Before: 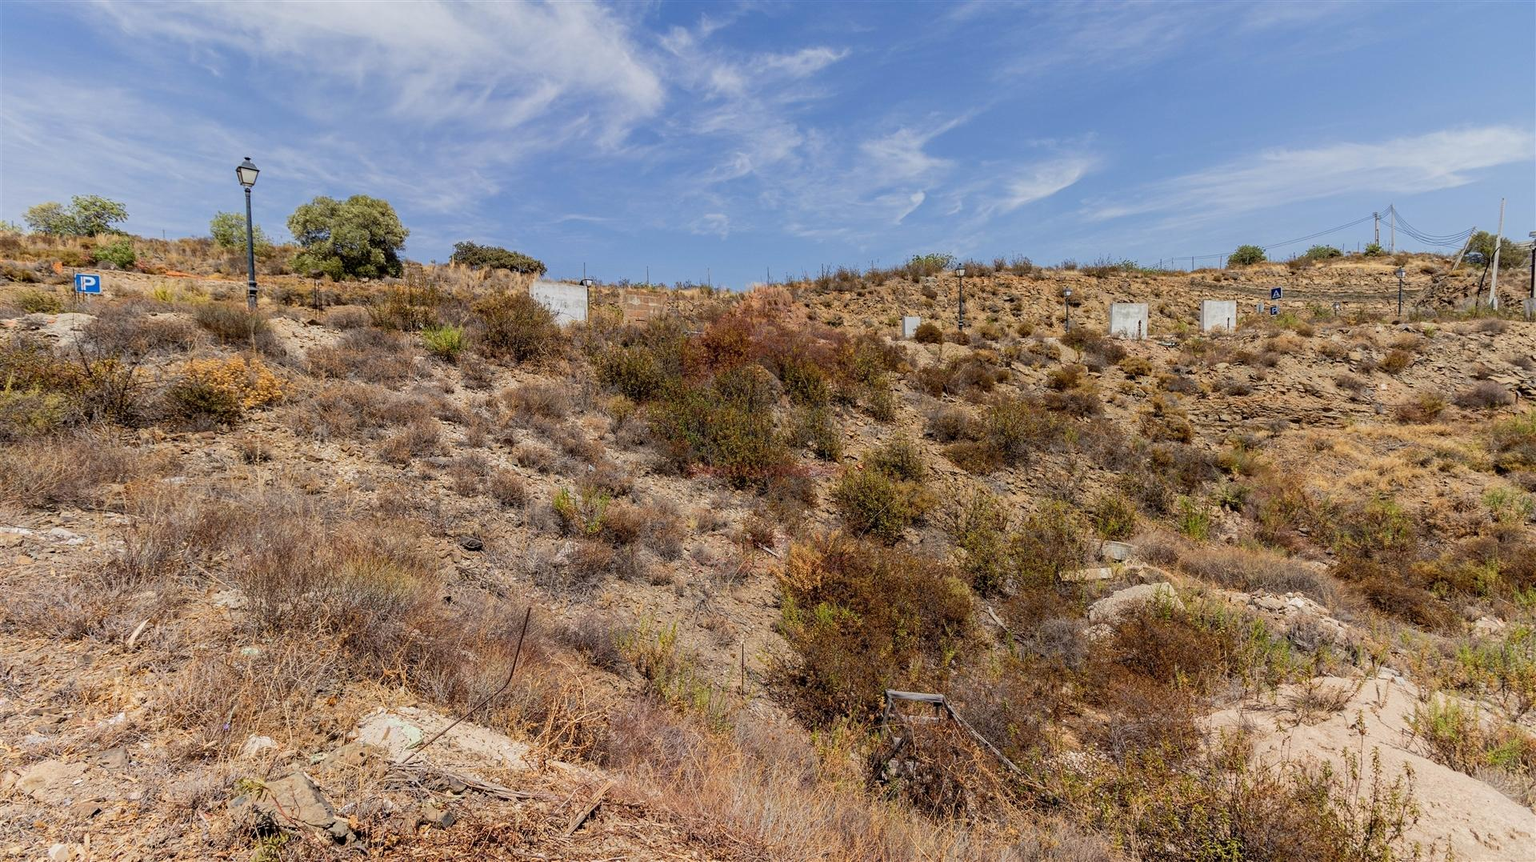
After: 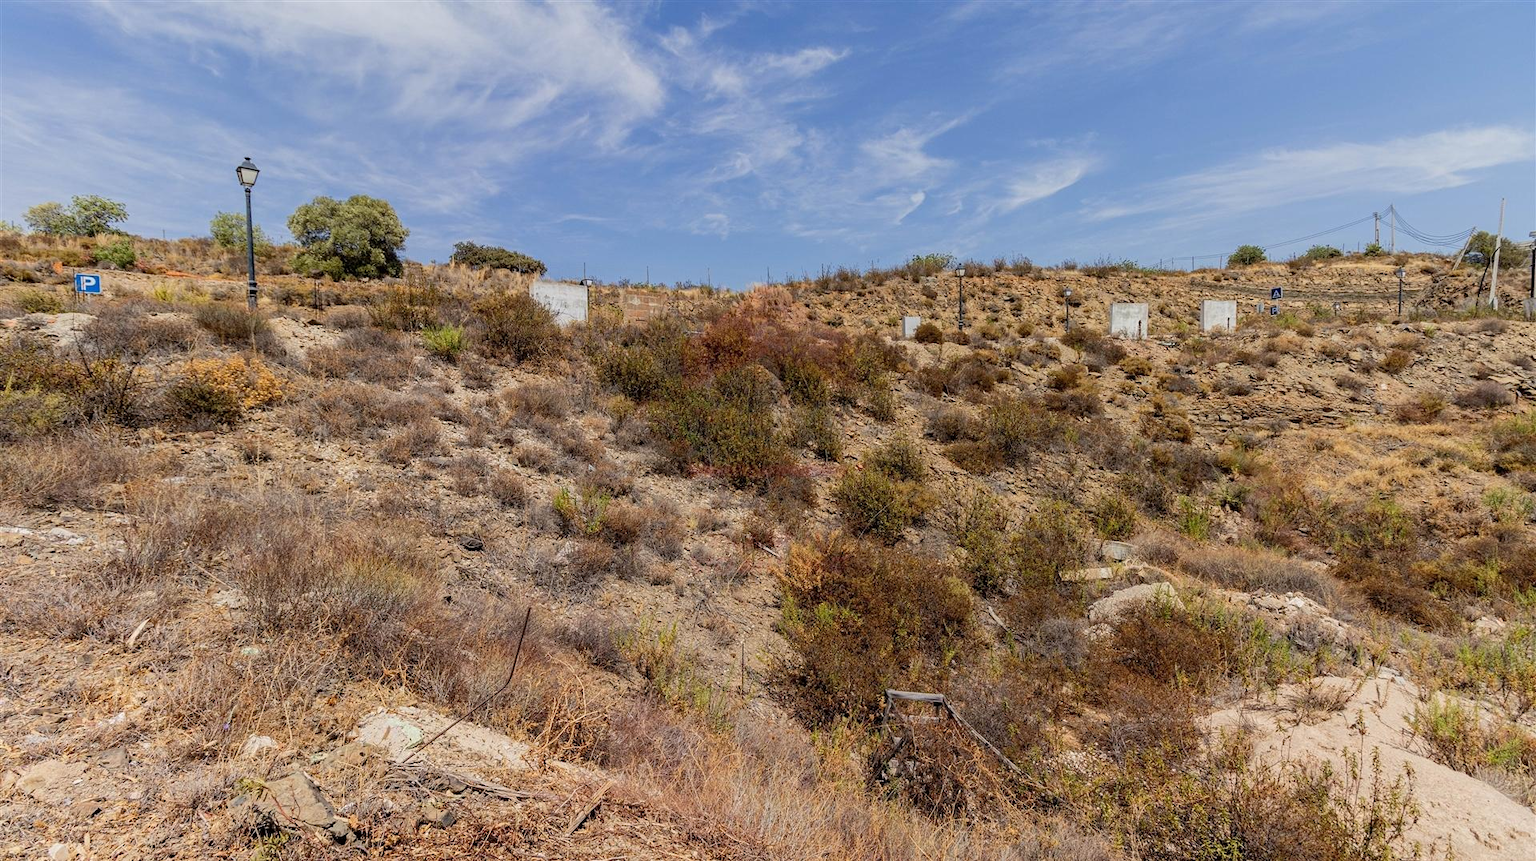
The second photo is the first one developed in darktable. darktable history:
contrast equalizer: octaves 7, y [[0.5 ×6], [0.5 ×6], [0.5, 0.5, 0.501, 0.545, 0.707, 0.863], [0 ×6], [0 ×6]], mix 0.152
